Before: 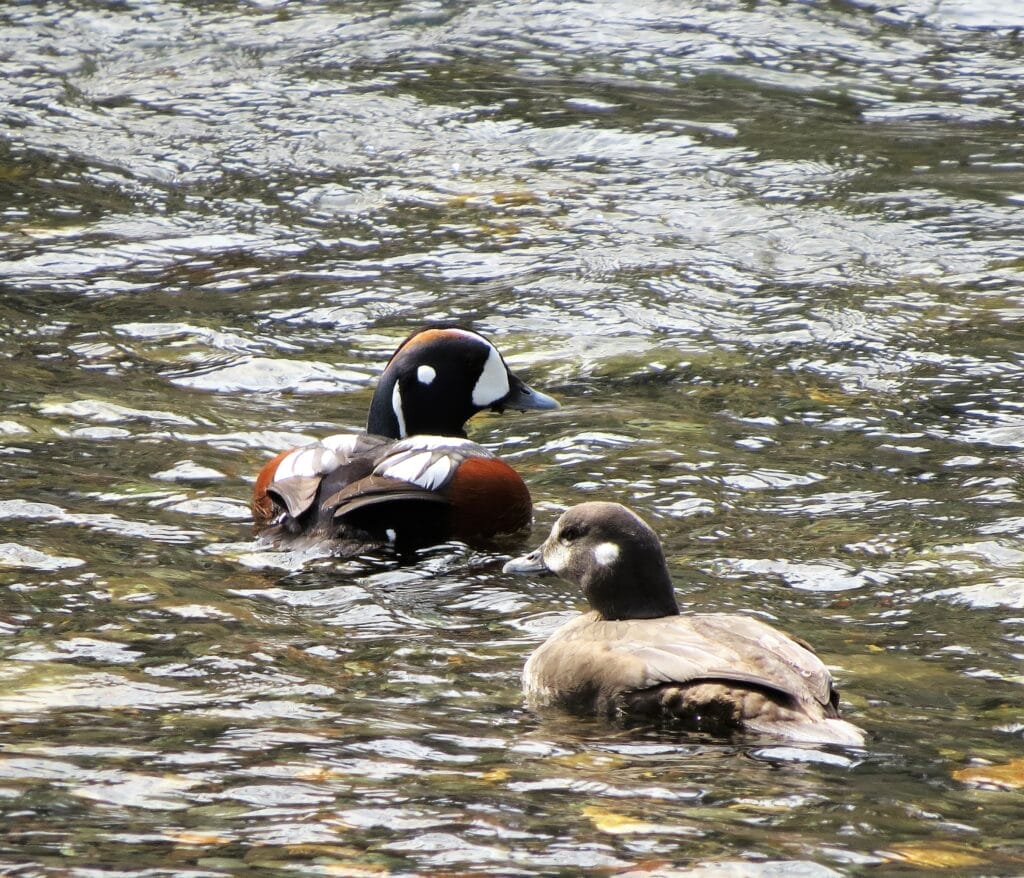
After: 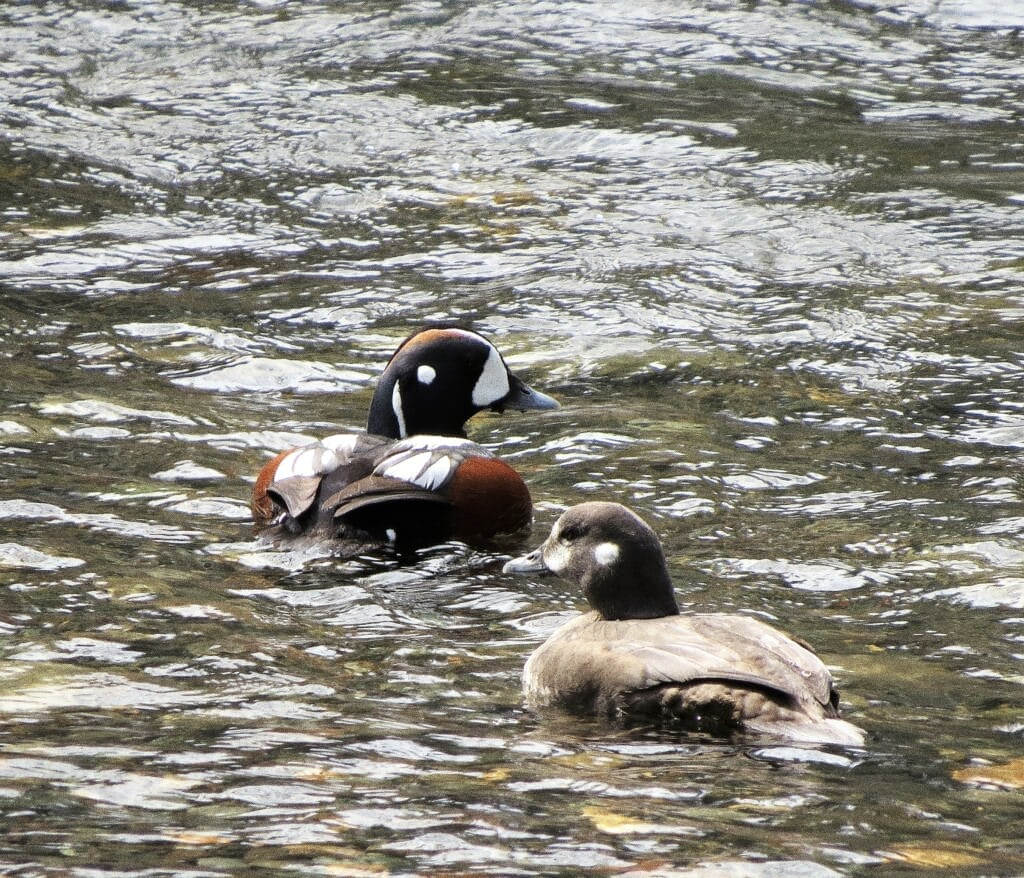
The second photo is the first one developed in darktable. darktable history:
grain: coarseness 0.09 ISO, strength 40%
color correction: saturation 0.8
